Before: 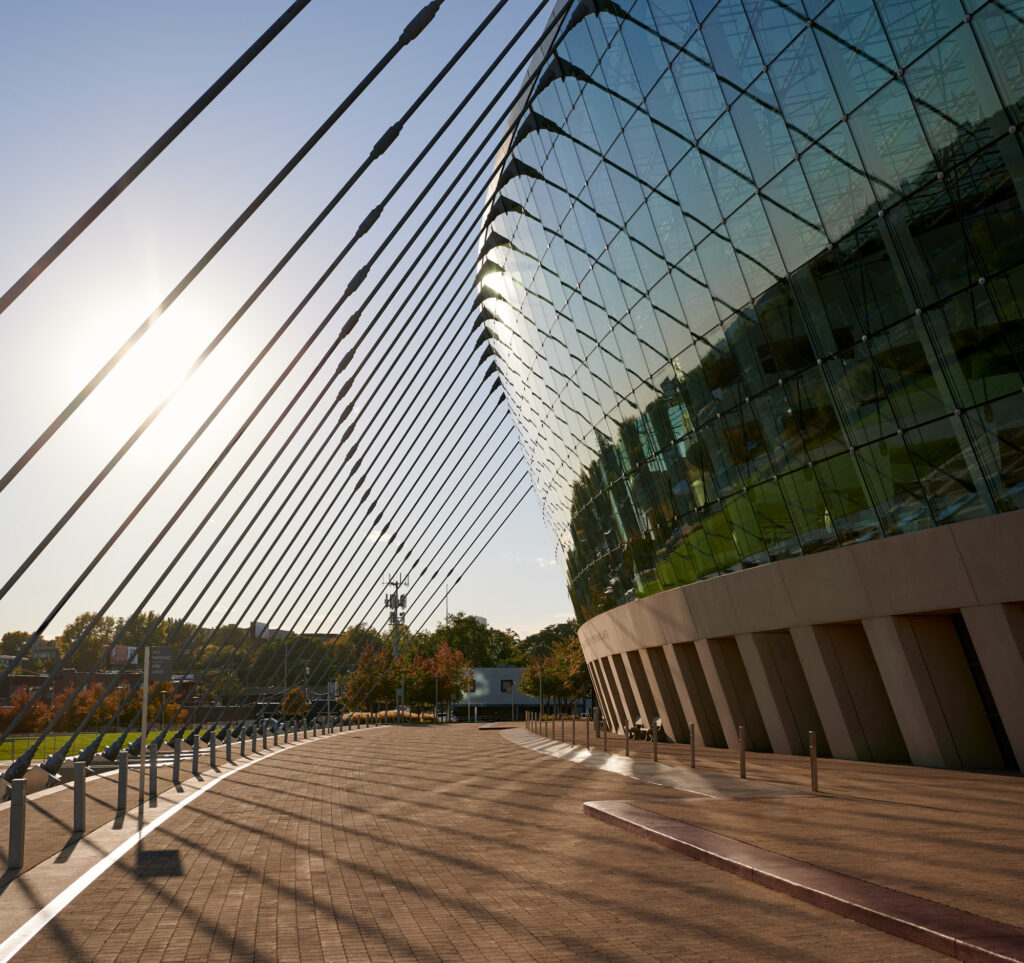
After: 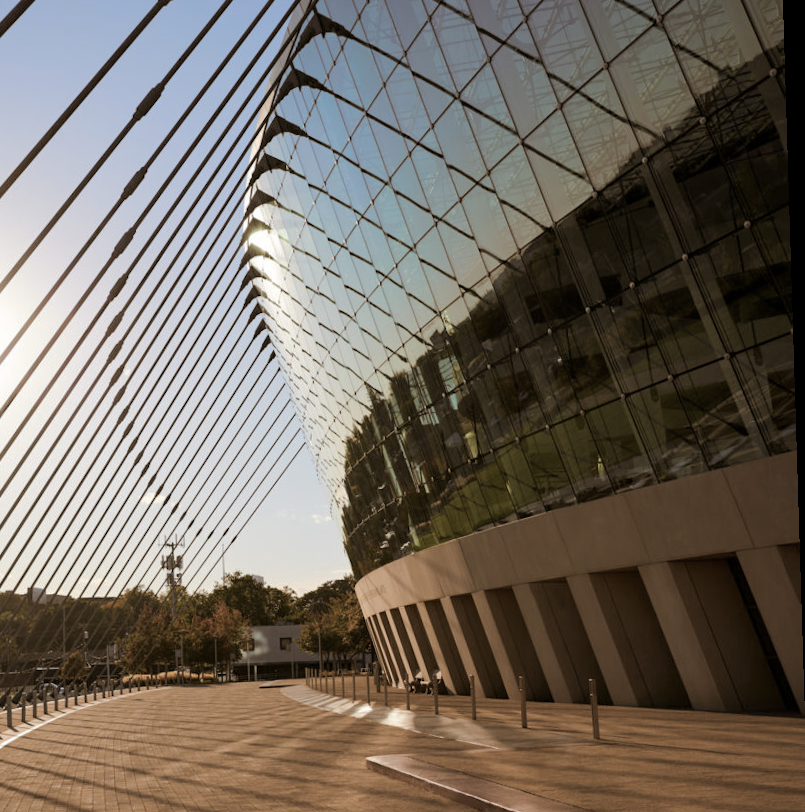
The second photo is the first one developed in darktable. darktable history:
base curve: curves: ch0 [(0, 0) (0.262, 0.32) (0.722, 0.705) (1, 1)]
color correction: saturation 0.99
crop: left 23.095%, top 5.827%, bottom 11.854%
split-toning: shadows › hue 32.4°, shadows › saturation 0.51, highlights › hue 180°, highlights › saturation 0, balance -60.17, compress 55.19%
rotate and perspective: rotation -1.77°, lens shift (horizontal) 0.004, automatic cropping off
